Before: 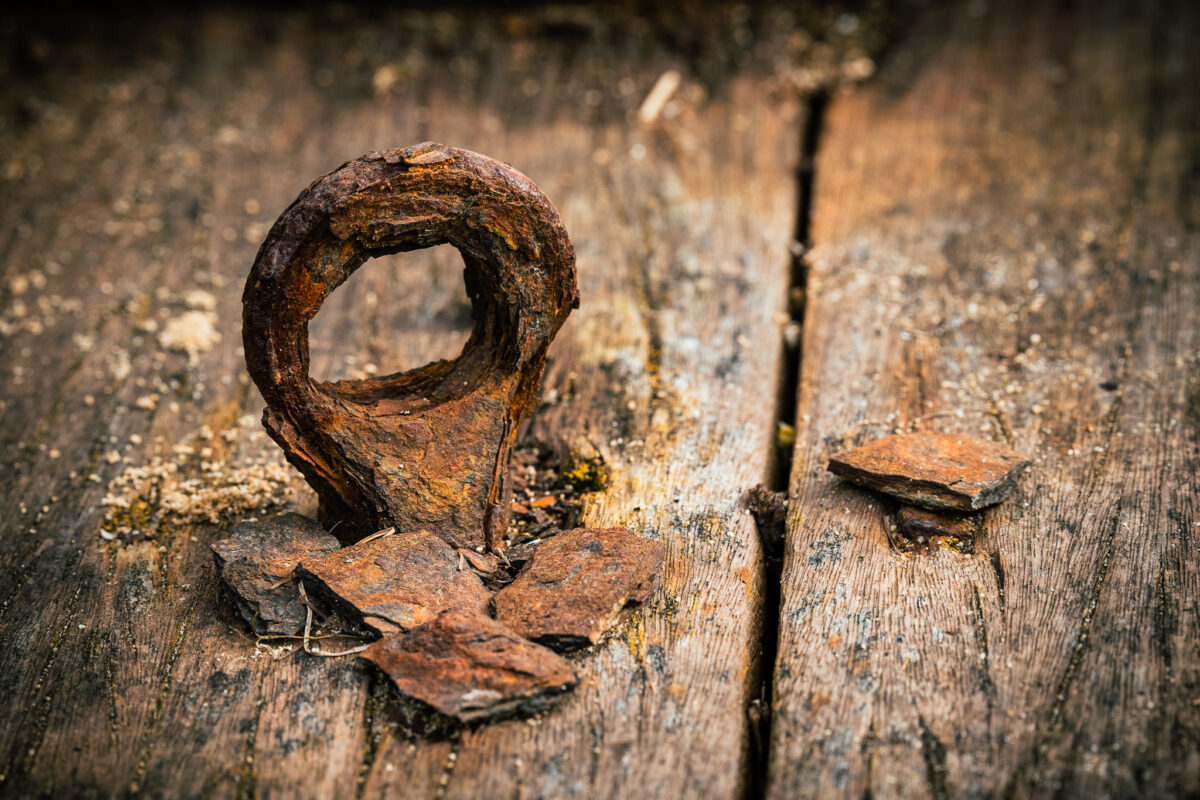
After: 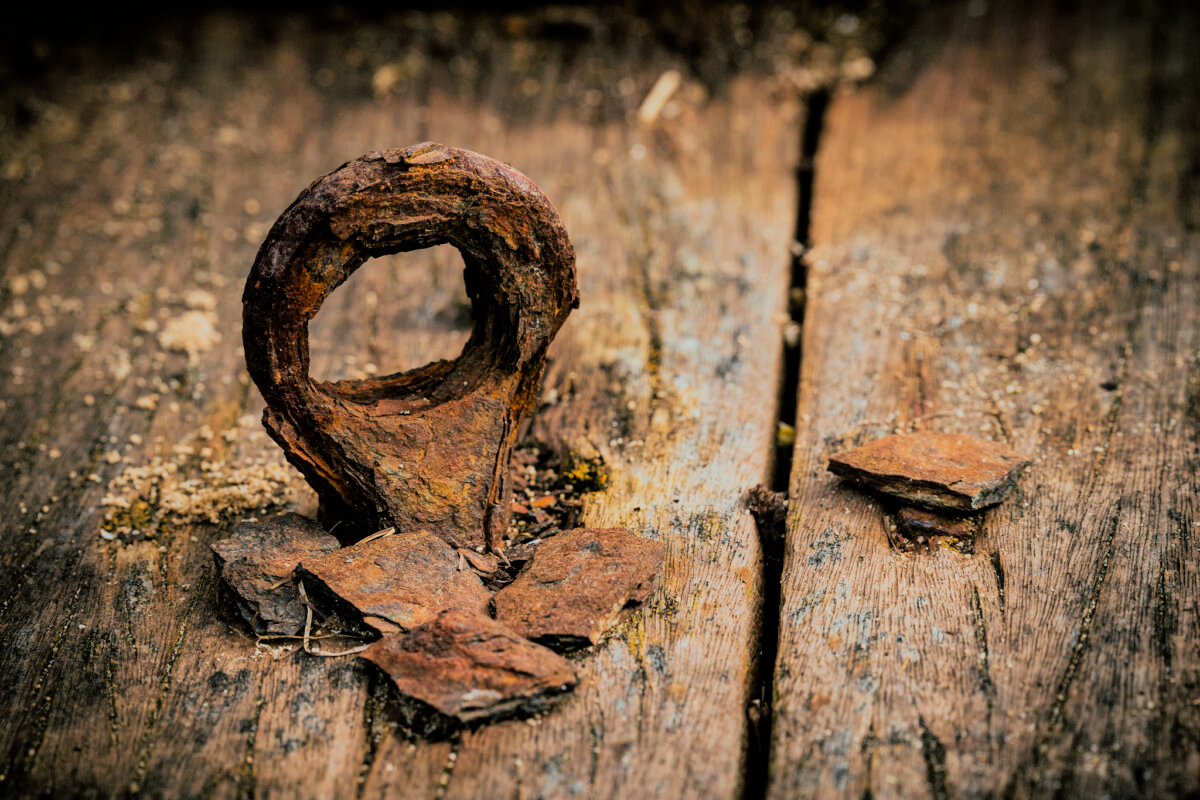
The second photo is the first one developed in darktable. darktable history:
velvia: on, module defaults
filmic rgb: black relative exposure -7.65 EV, white relative exposure 4.56 EV, hardness 3.61, color science v6 (2022)
